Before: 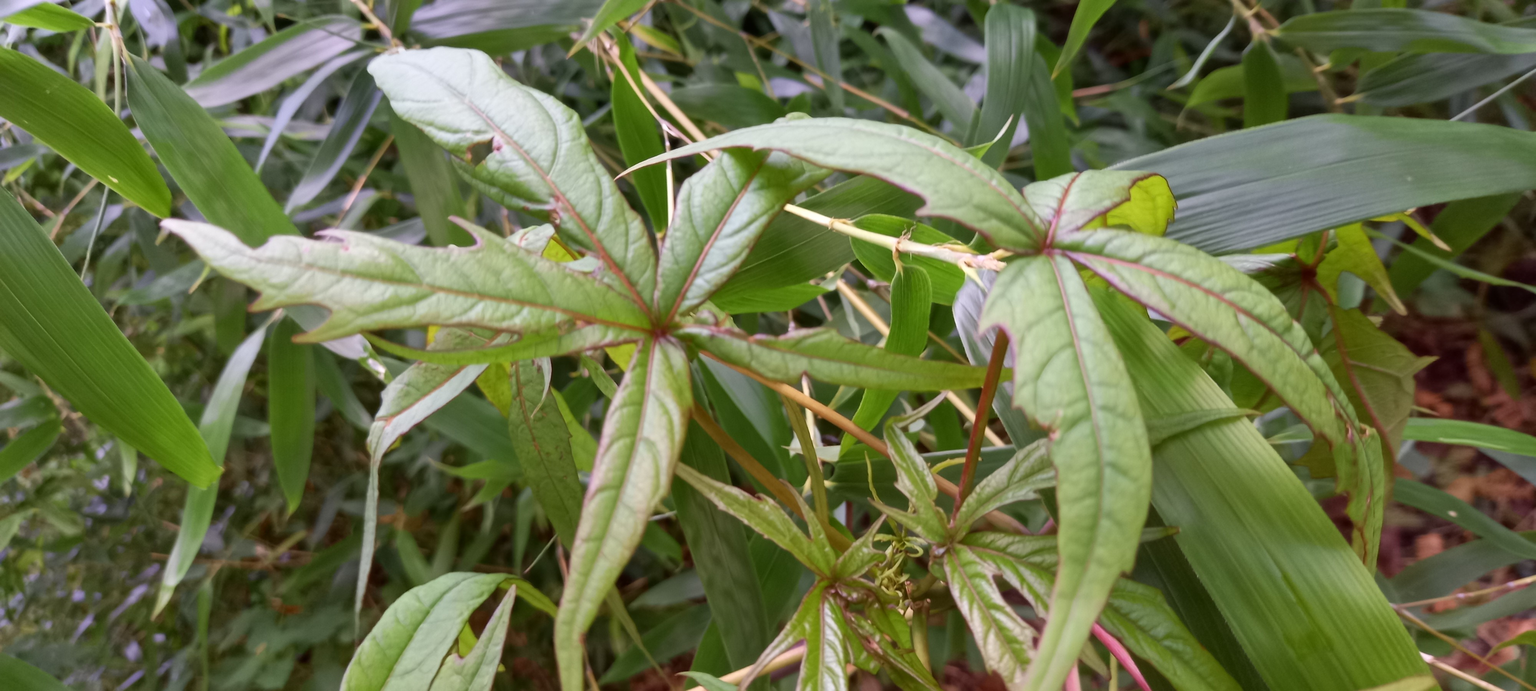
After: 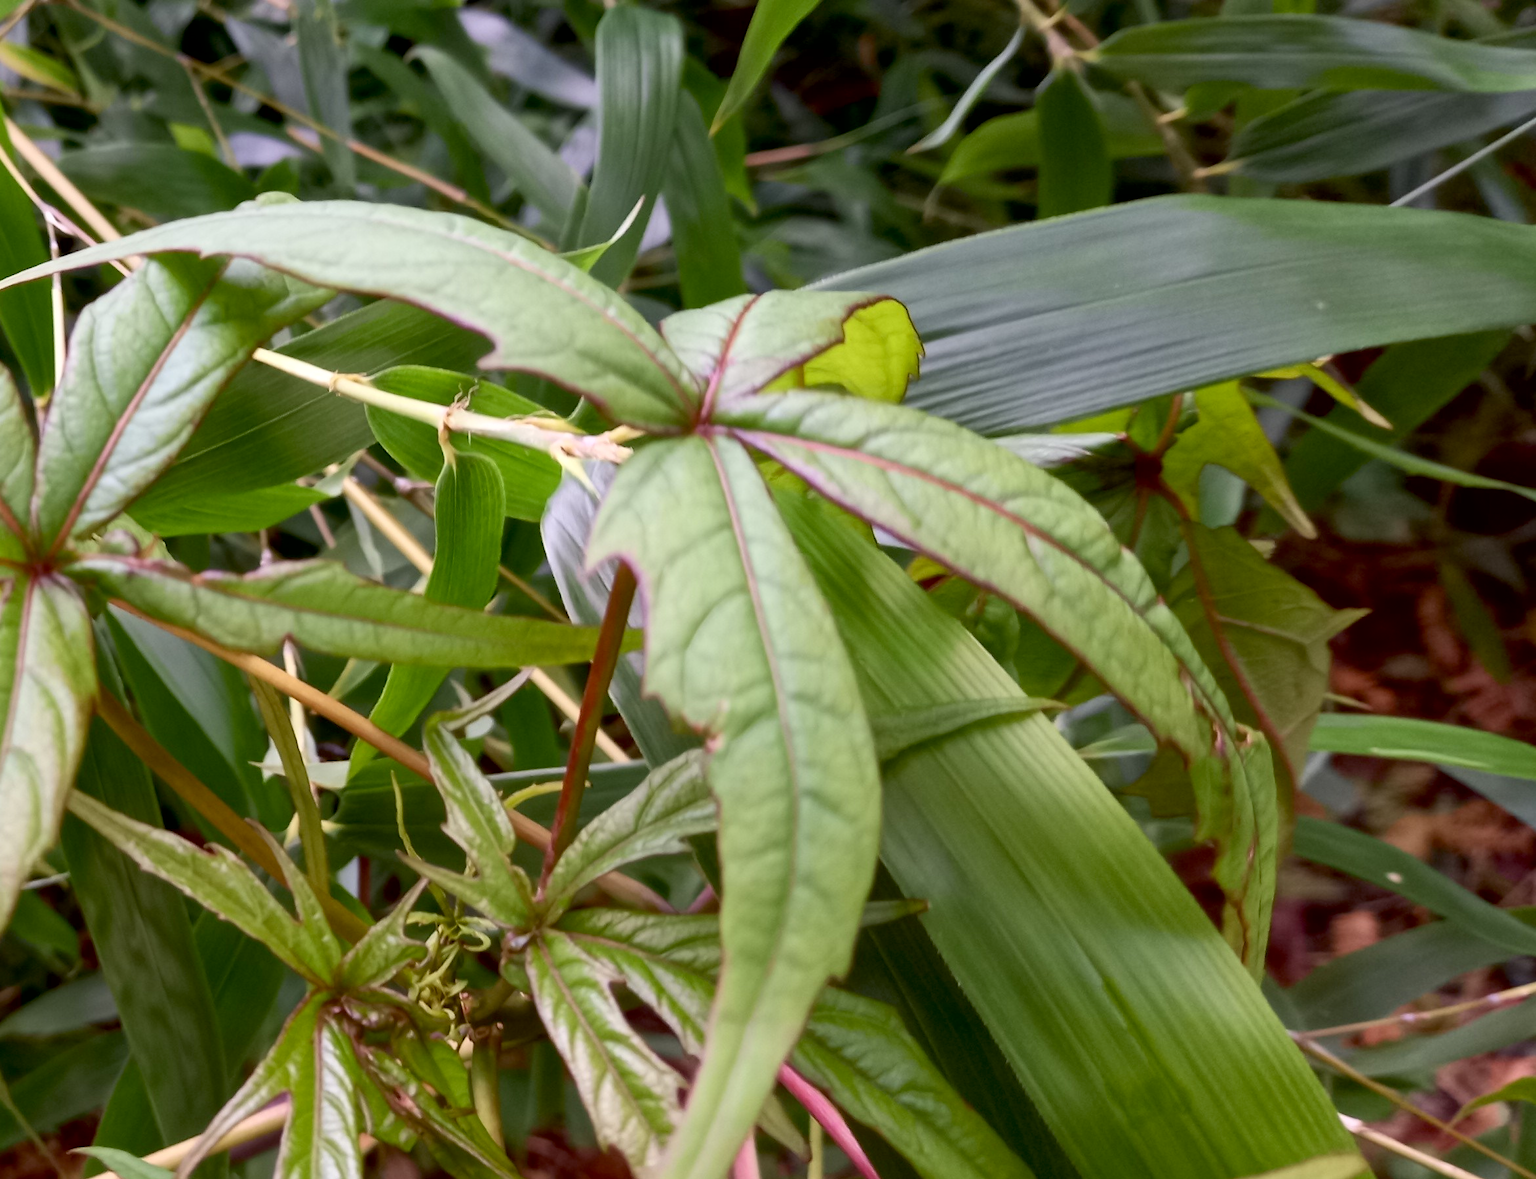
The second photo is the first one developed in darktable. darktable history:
crop: left 41.402%
exposure: black level correction 0.01, exposure 0.011 EV, compensate highlight preservation false
contrast brightness saturation: contrast 0.14
